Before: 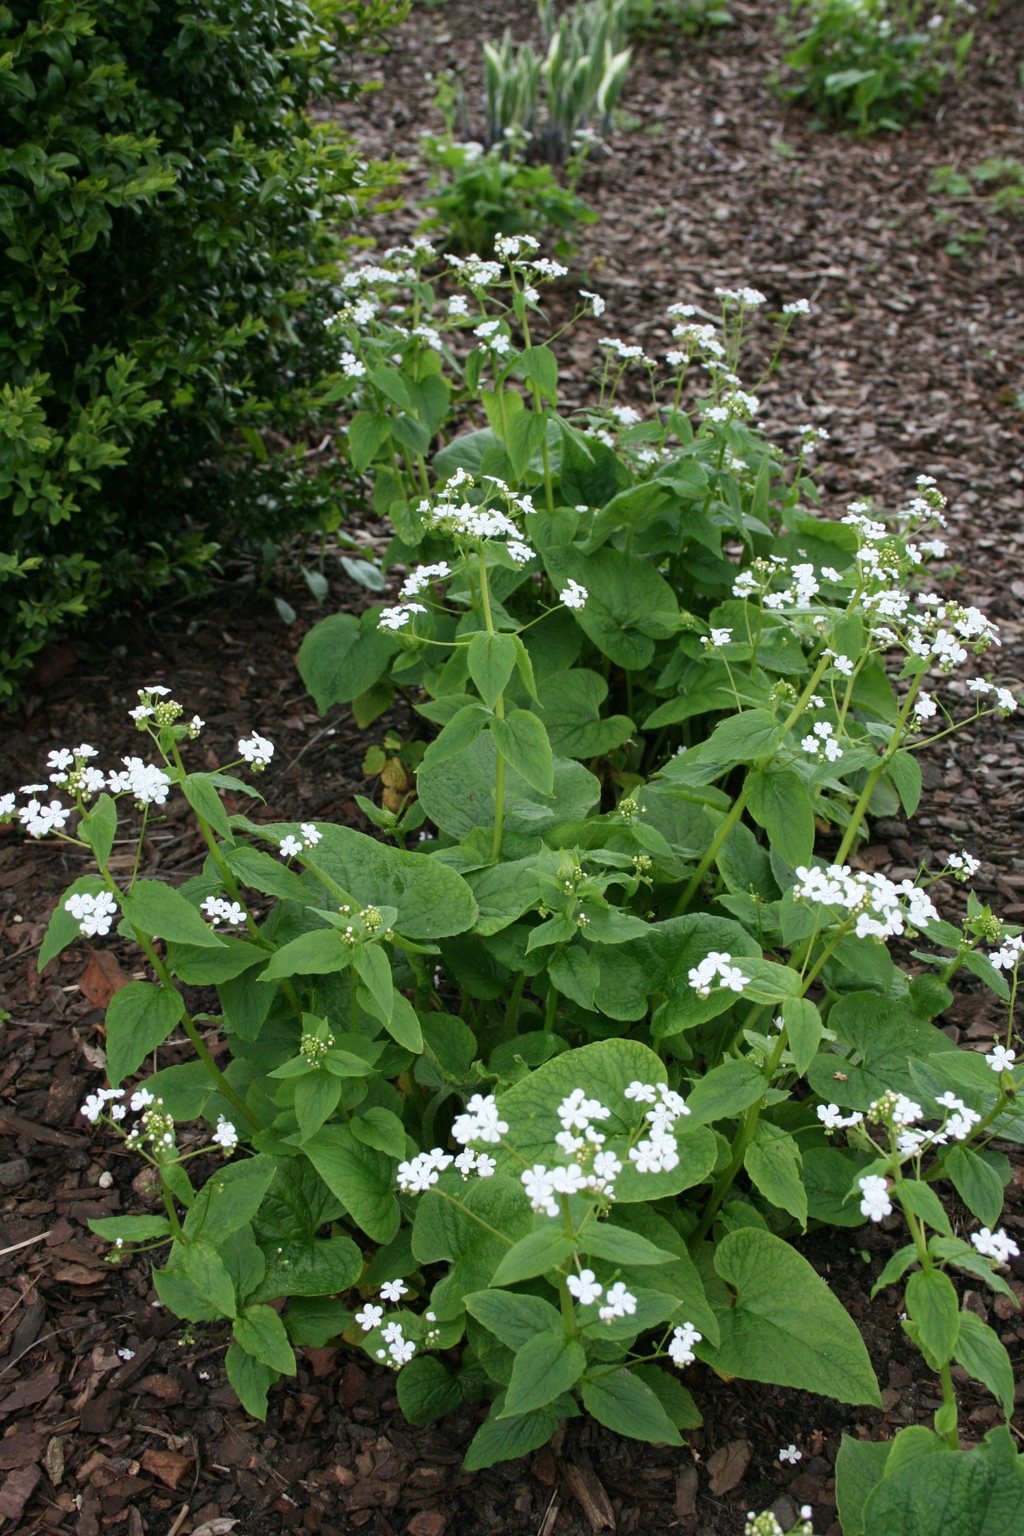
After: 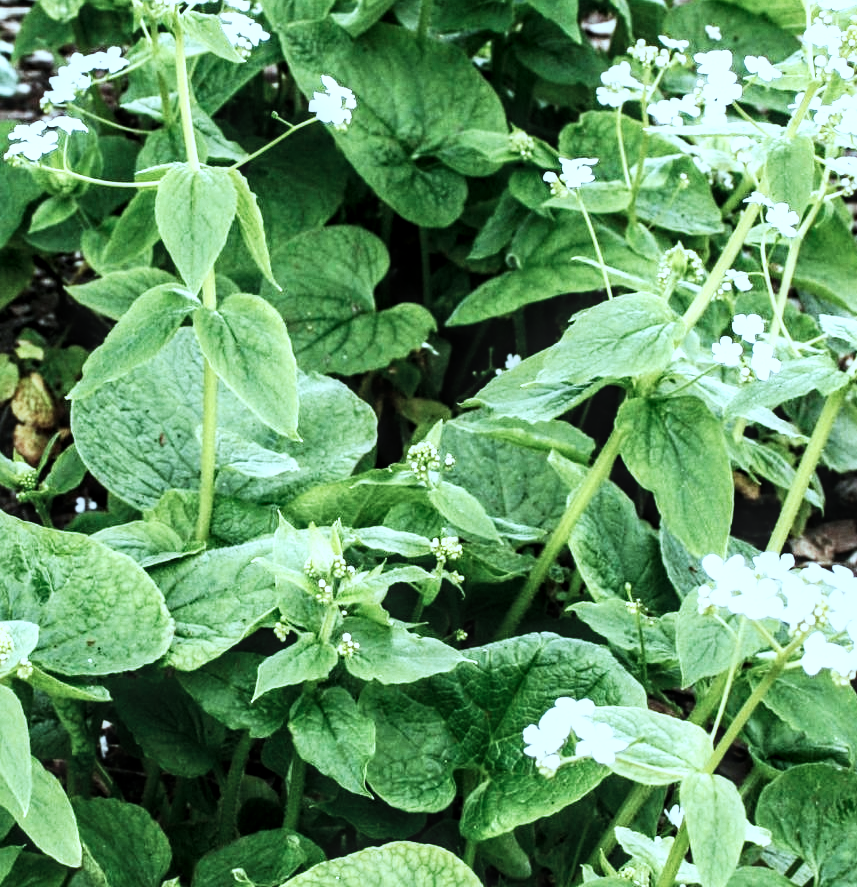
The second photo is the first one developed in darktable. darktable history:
crop: left 36.607%, top 34.735%, right 13.146%, bottom 30.611%
tone equalizer: -8 EV -0.75 EV, -7 EV -0.7 EV, -6 EV -0.6 EV, -5 EV -0.4 EV, -3 EV 0.4 EV, -2 EV 0.6 EV, -1 EV 0.7 EV, +0 EV 0.75 EV, edges refinement/feathering 500, mask exposure compensation -1.57 EV, preserve details no
local contrast: detail 130%
base curve: curves: ch0 [(0, 0) (0.007, 0.004) (0.027, 0.03) (0.046, 0.07) (0.207, 0.54) (0.442, 0.872) (0.673, 0.972) (1, 1)], preserve colors none
color correction: highlights a* -12.64, highlights b* -18.1, saturation 0.7
sharpen: amount 0.2
